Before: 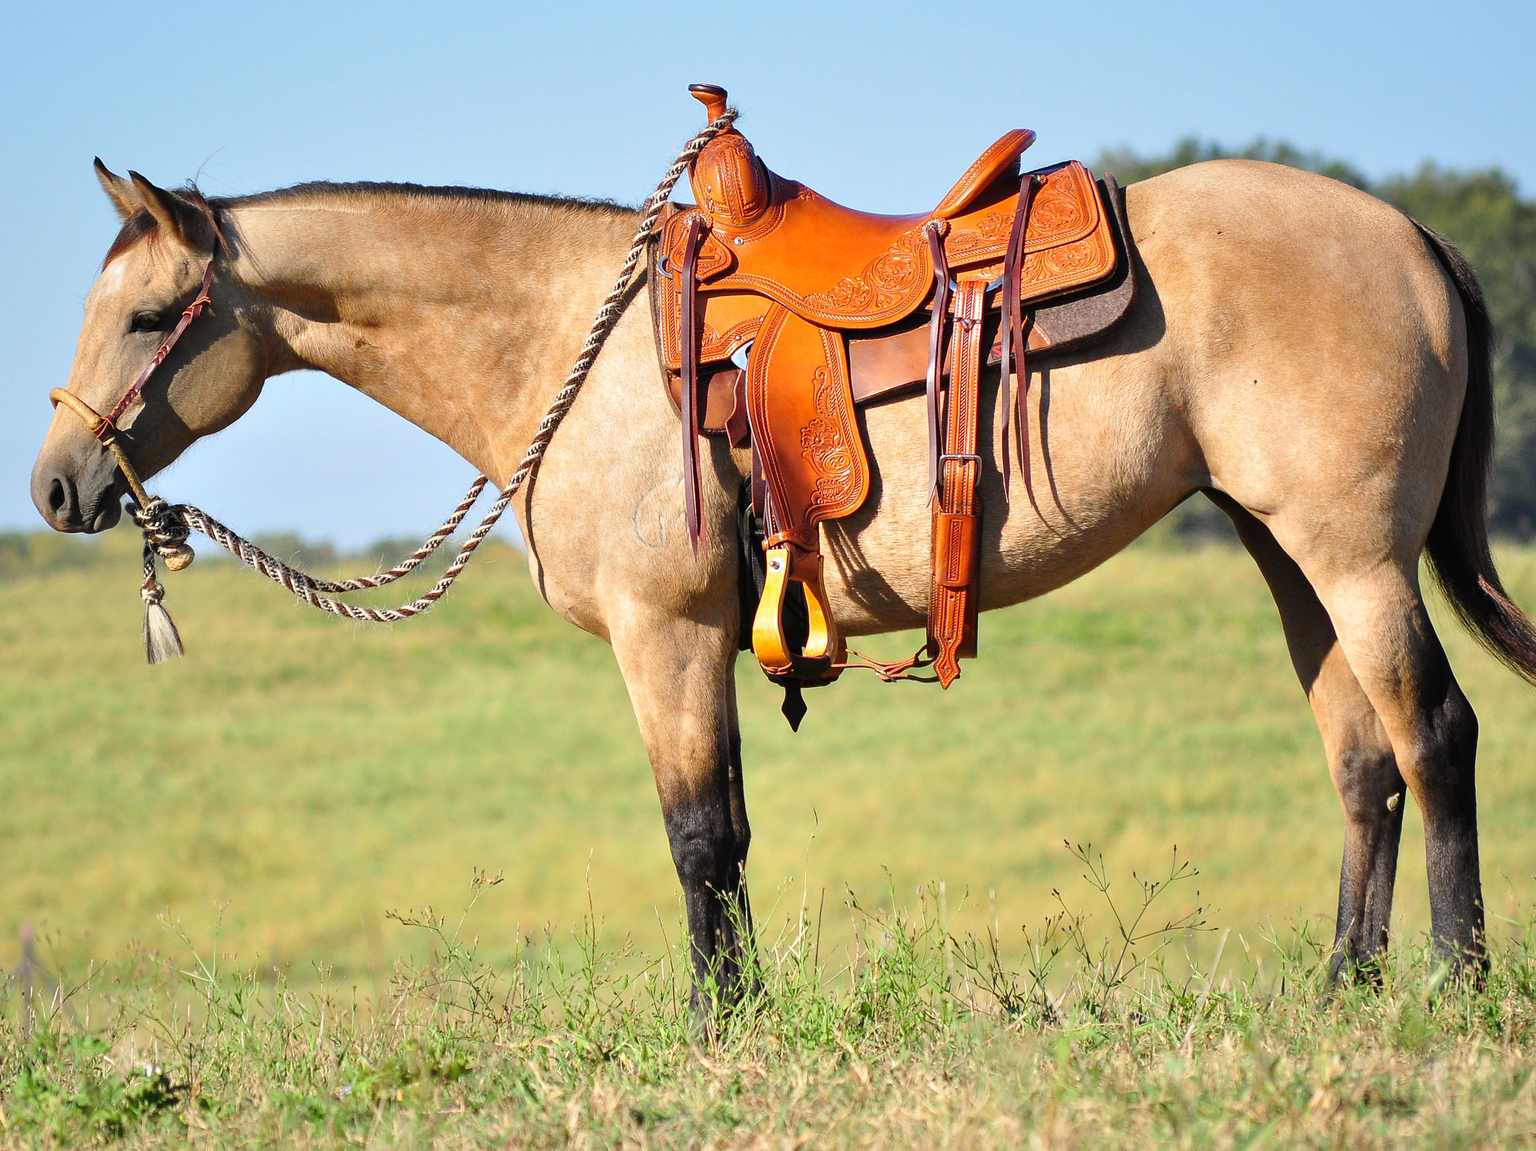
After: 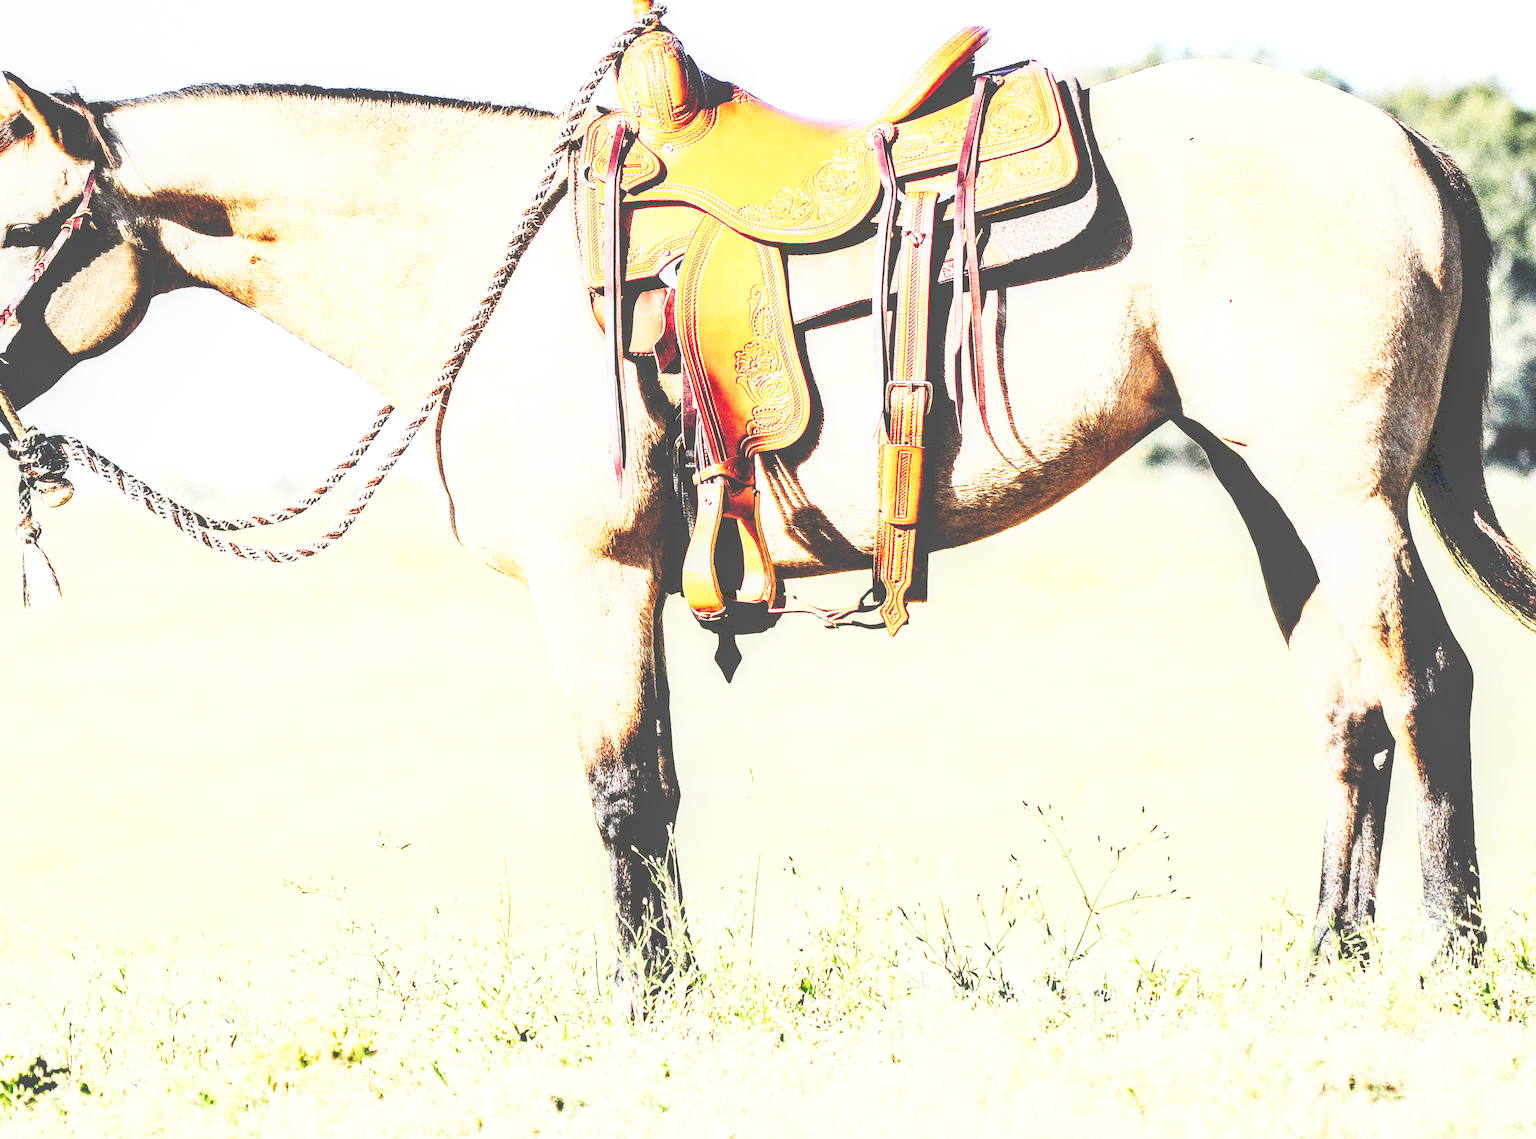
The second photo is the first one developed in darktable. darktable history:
crop and rotate: left 8.262%, top 9.226%
base curve: curves: ch0 [(0, 0) (0.012, 0.01) (0.073, 0.168) (0.31, 0.711) (0.645, 0.957) (1, 1)], preserve colors none
tone curve: curves: ch0 [(0, 0) (0.003, 0.334) (0.011, 0.338) (0.025, 0.338) (0.044, 0.338) (0.069, 0.339) (0.1, 0.342) (0.136, 0.343) (0.177, 0.349) (0.224, 0.36) (0.277, 0.385) (0.335, 0.42) (0.399, 0.465) (0.468, 0.535) (0.543, 0.632) (0.623, 0.73) (0.709, 0.814) (0.801, 0.879) (0.898, 0.935) (1, 1)], preserve colors none
rgb curve: curves: ch0 [(0, 0) (0.21, 0.15) (0.24, 0.21) (0.5, 0.75) (0.75, 0.96) (0.89, 0.99) (1, 1)]; ch1 [(0, 0.02) (0.21, 0.13) (0.25, 0.2) (0.5, 0.67) (0.75, 0.9) (0.89, 0.97) (1, 1)]; ch2 [(0, 0.02) (0.21, 0.13) (0.25, 0.2) (0.5, 0.67) (0.75, 0.9) (0.89, 0.97) (1, 1)], compensate middle gray true
local contrast: detail 130%
